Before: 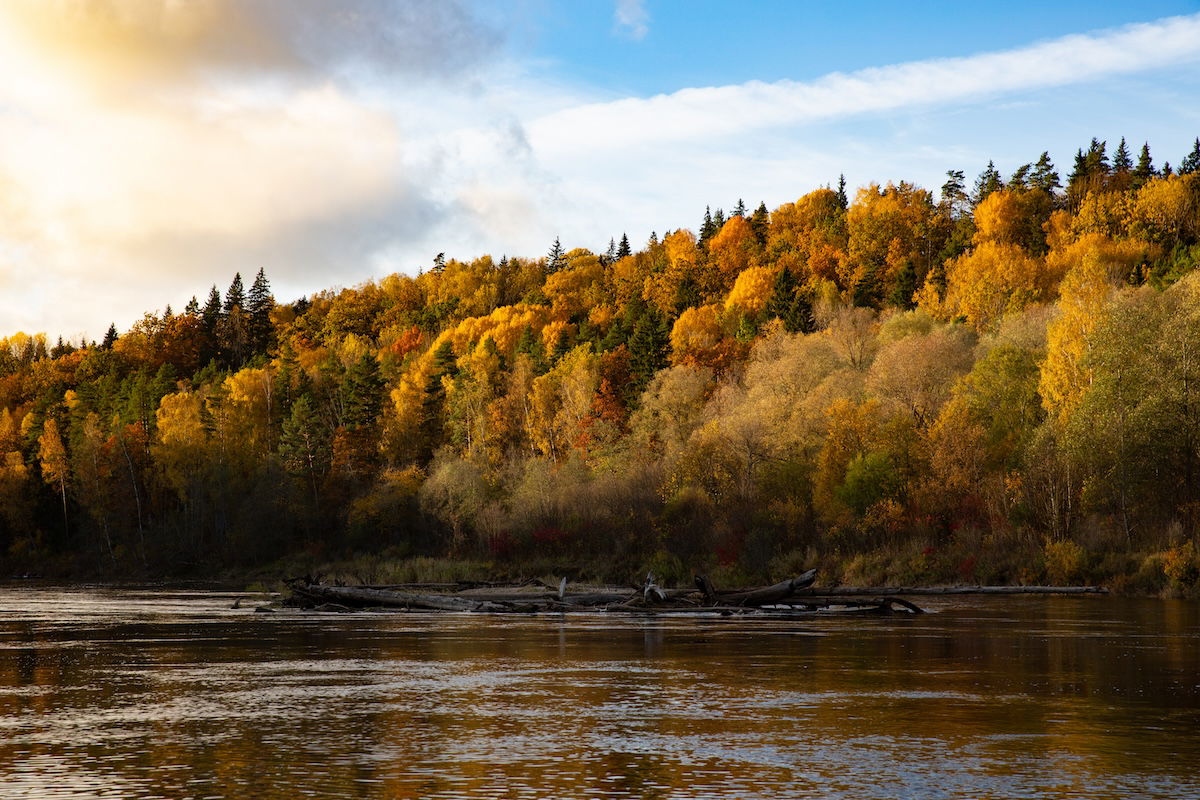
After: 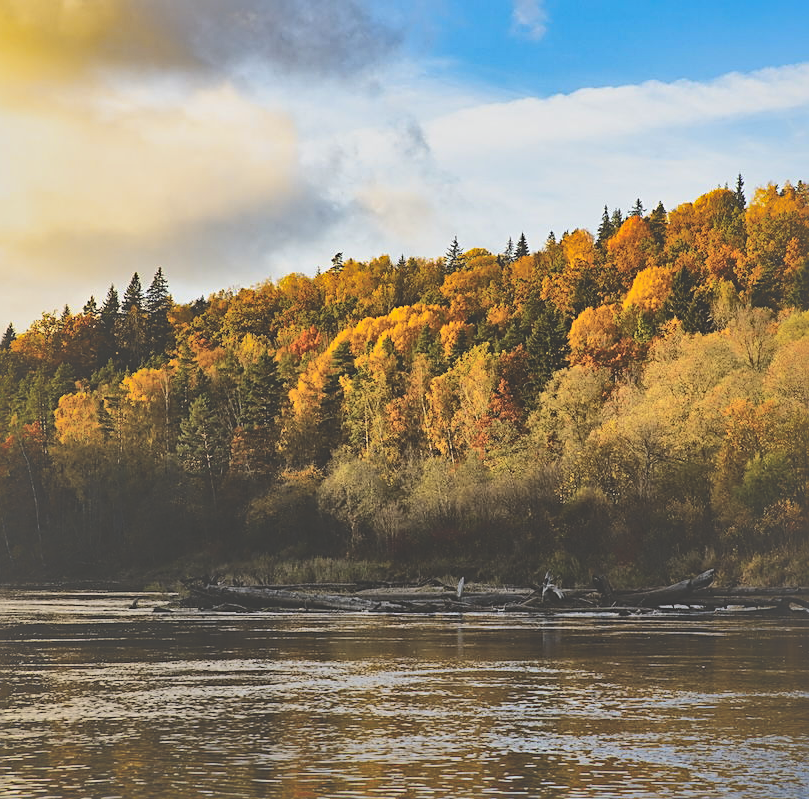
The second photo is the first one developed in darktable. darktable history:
local contrast: mode bilateral grid, contrast 21, coarseness 49, detail 132%, midtone range 0.2
shadows and highlights: shadows 59.37, highlights -60
sharpen: on, module defaults
exposure: black level correction -0.036, exposure -0.495 EV, compensate highlight preservation false
crop and rotate: left 8.58%, right 23.957%
tone curve: curves: ch0 [(0, 0.029) (0.071, 0.087) (0.223, 0.265) (0.447, 0.605) (0.654, 0.823) (0.861, 0.943) (1, 0.981)]; ch1 [(0, 0) (0.353, 0.344) (0.447, 0.449) (0.502, 0.501) (0.547, 0.54) (0.57, 0.582) (0.608, 0.608) (0.618, 0.631) (0.657, 0.699) (1, 1)]; ch2 [(0, 0) (0.34, 0.314) (0.456, 0.456) (0.5, 0.503) (0.528, 0.54) (0.557, 0.577) (0.589, 0.626) (1, 1)], color space Lab, independent channels, preserve colors none
haze removal: compatibility mode true, adaptive false
